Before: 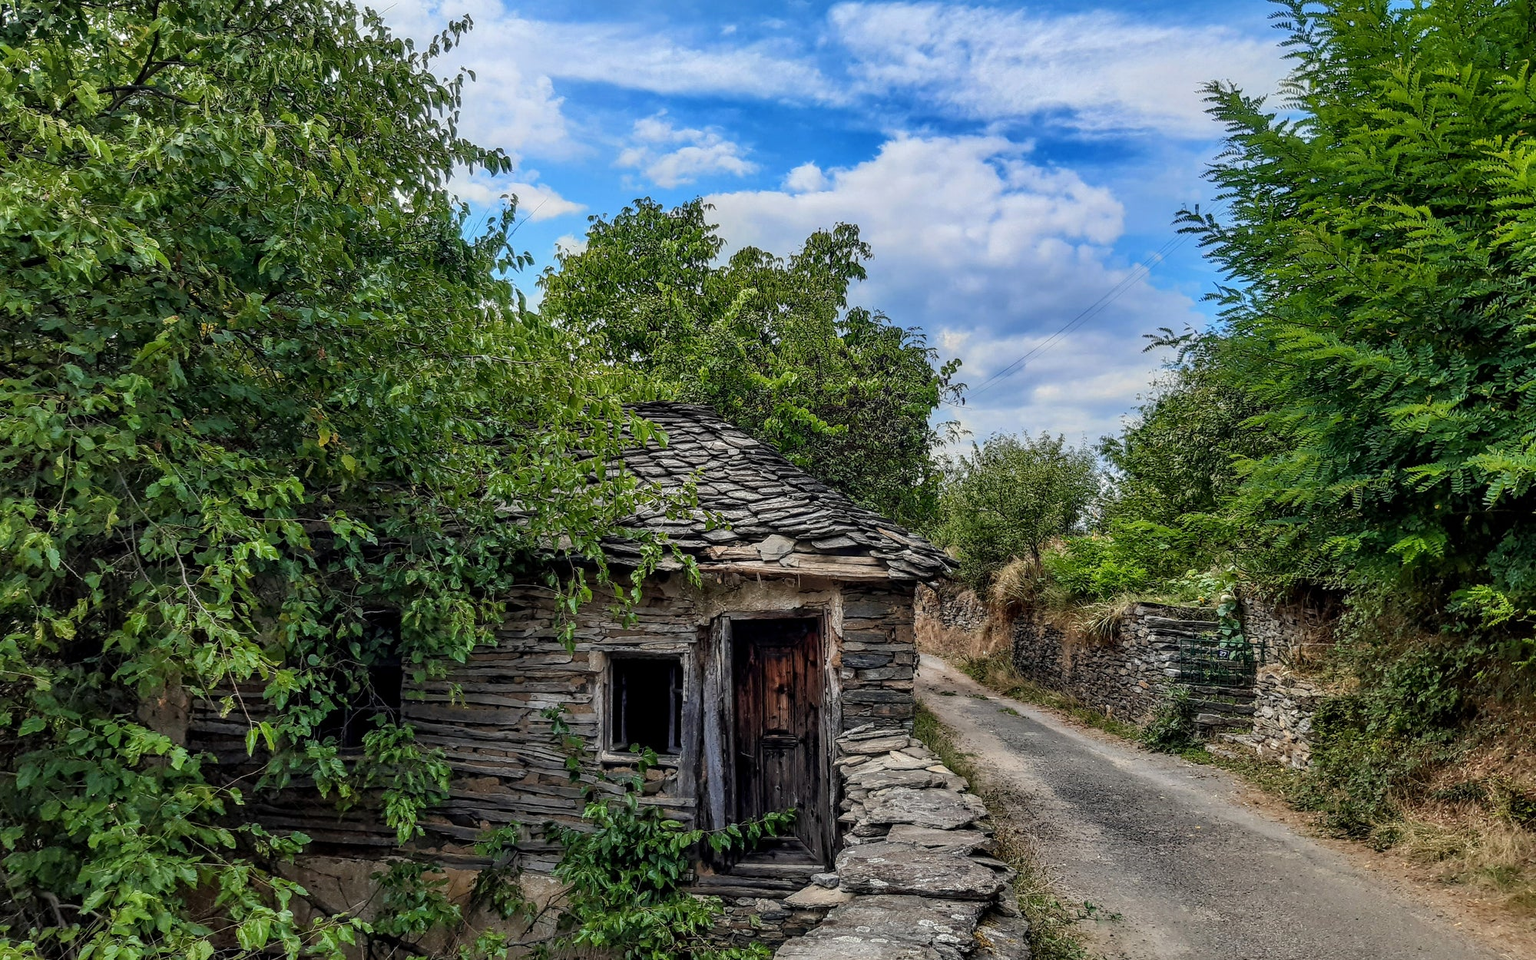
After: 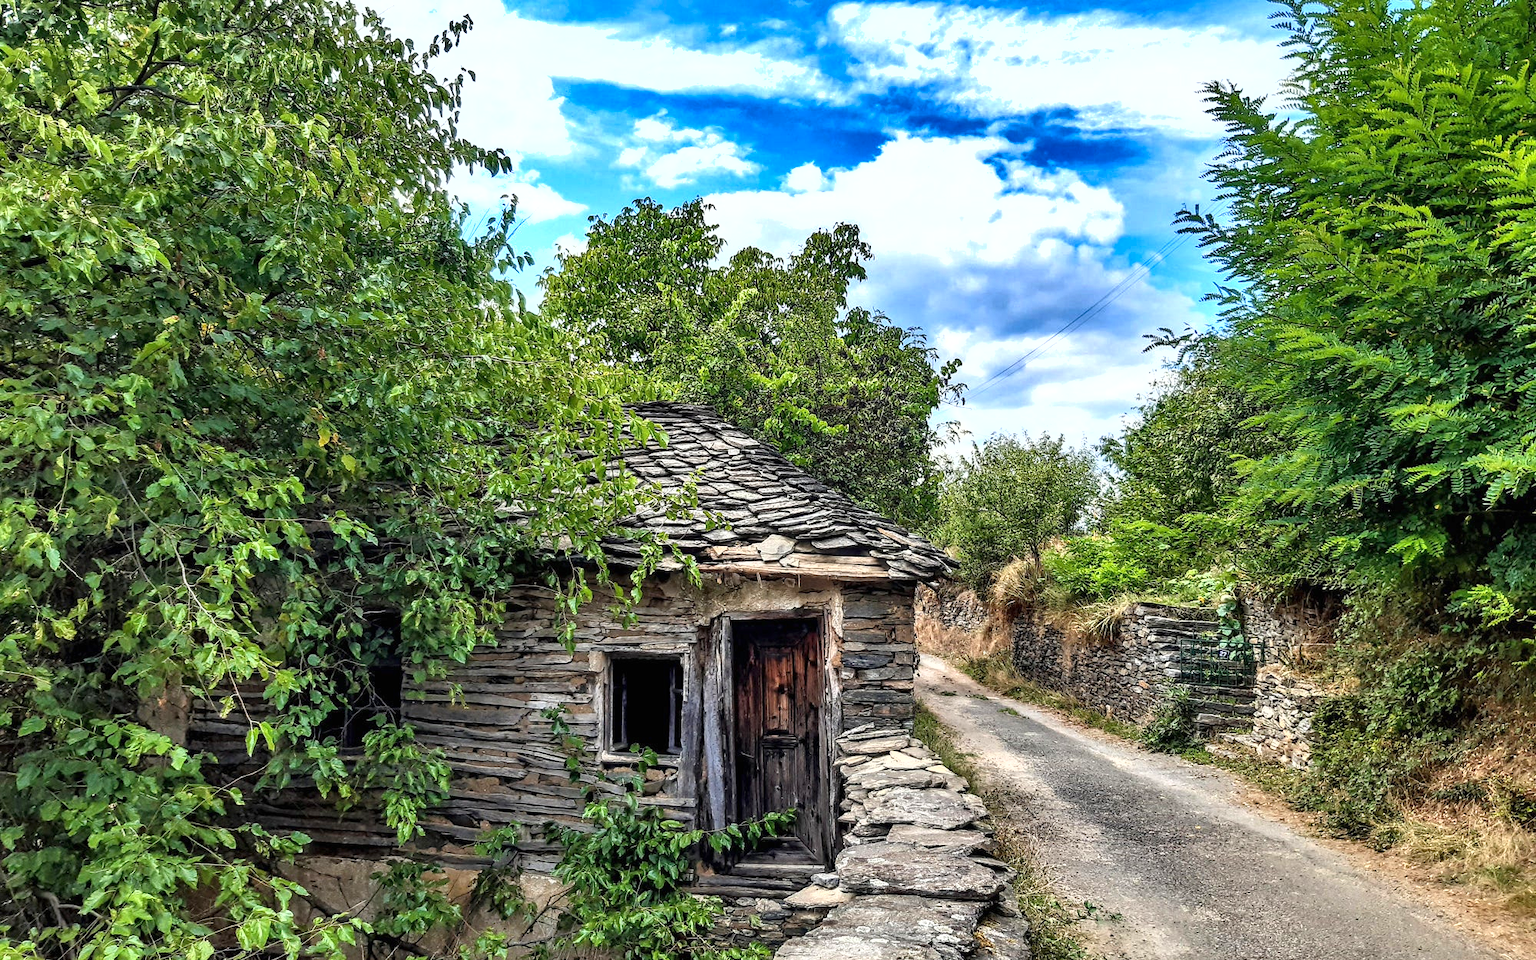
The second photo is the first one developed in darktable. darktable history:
exposure: black level correction 0, exposure 1 EV, compensate exposure bias true, compensate highlight preservation false
shadows and highlights: radius 108.52, shadows 23.73, highlights -59.32, low approximation 0.01, soften with gaussian
